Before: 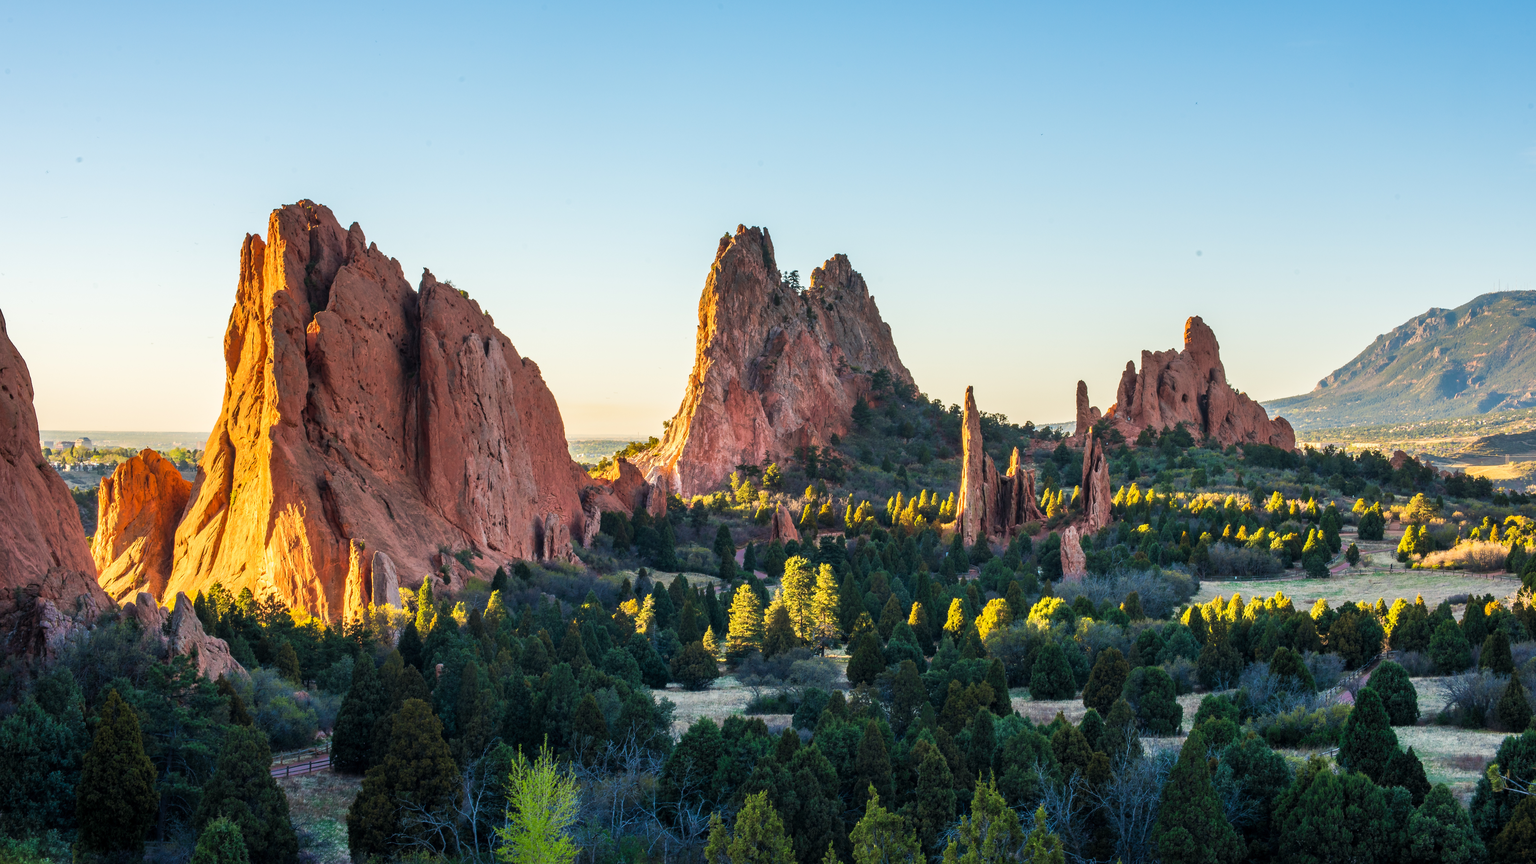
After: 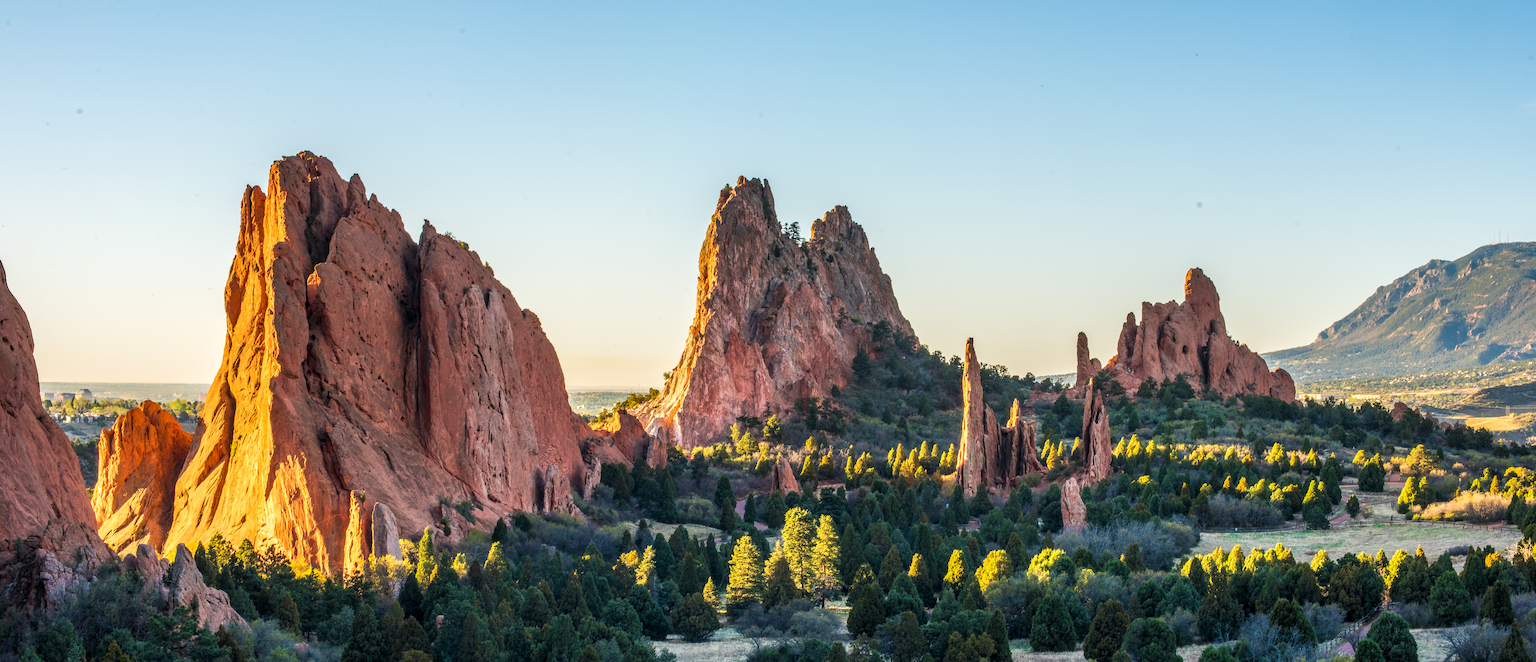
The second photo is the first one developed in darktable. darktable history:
local contrast: on, module defaults
crop: top 5.667%, bottom 17.637%
